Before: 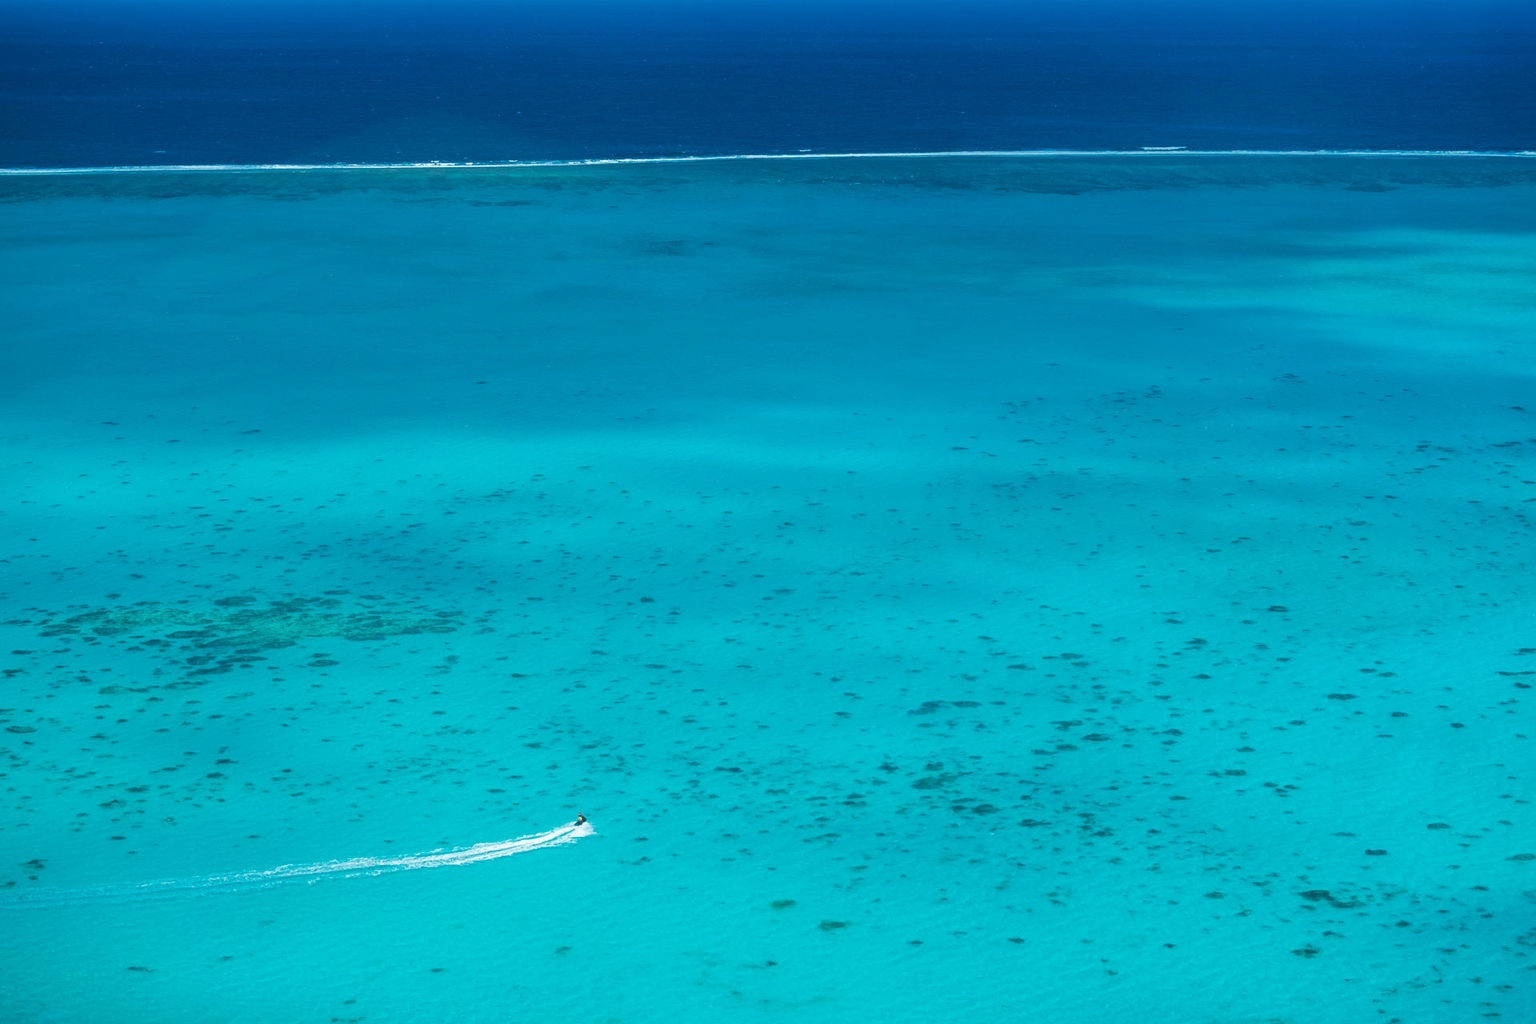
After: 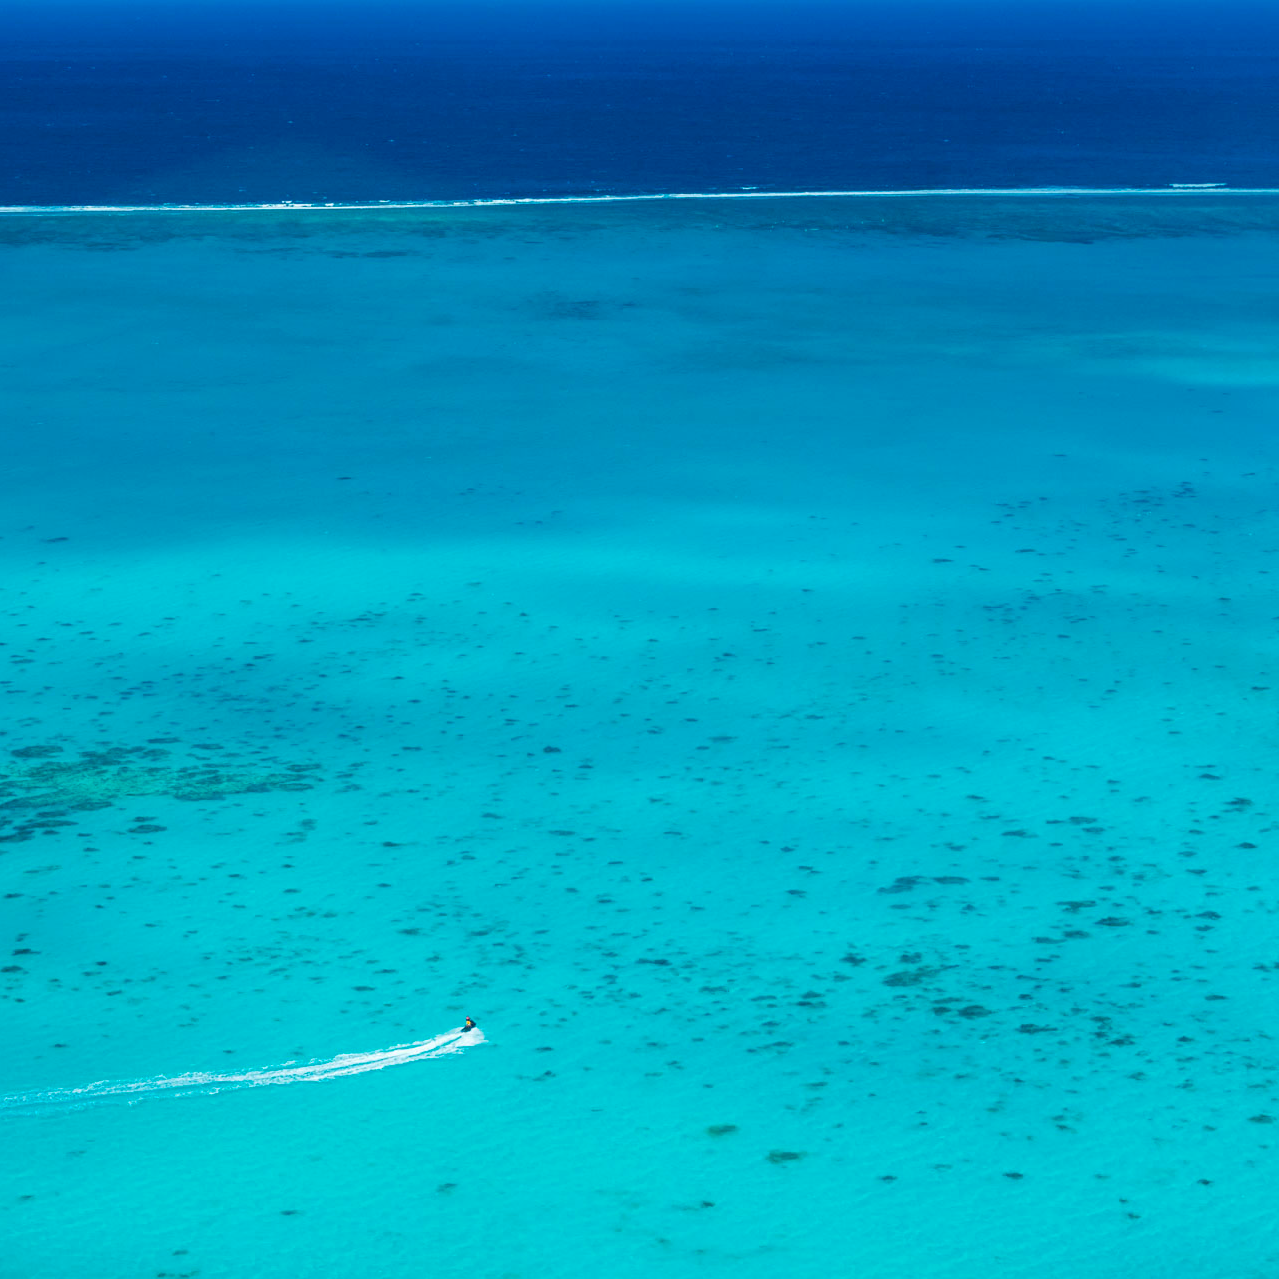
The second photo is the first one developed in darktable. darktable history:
crop and rotate: left 13.409%, right 19.924%
tone curve: curves: ch0 [(0, 0) (0.003, 0.005) (0.011, 0.021) (0.025, 0.042) (0.044, 0.065) (0.069, 0.074) (0.1, 0.092) (0.136, 0.123) (0.177, 0.159) (0.224, 0.2) (0.277, 0.252) (0.335, 0.32) (0.399, 0.392) (0.468, 0.468) (0.543, 0.549) (0.623, 0.638) (0.709, 0.721) (0.801, 0.812) (0.898, 0.896) (1, 1)], preserve colors none
color balance: output saturation 120%
